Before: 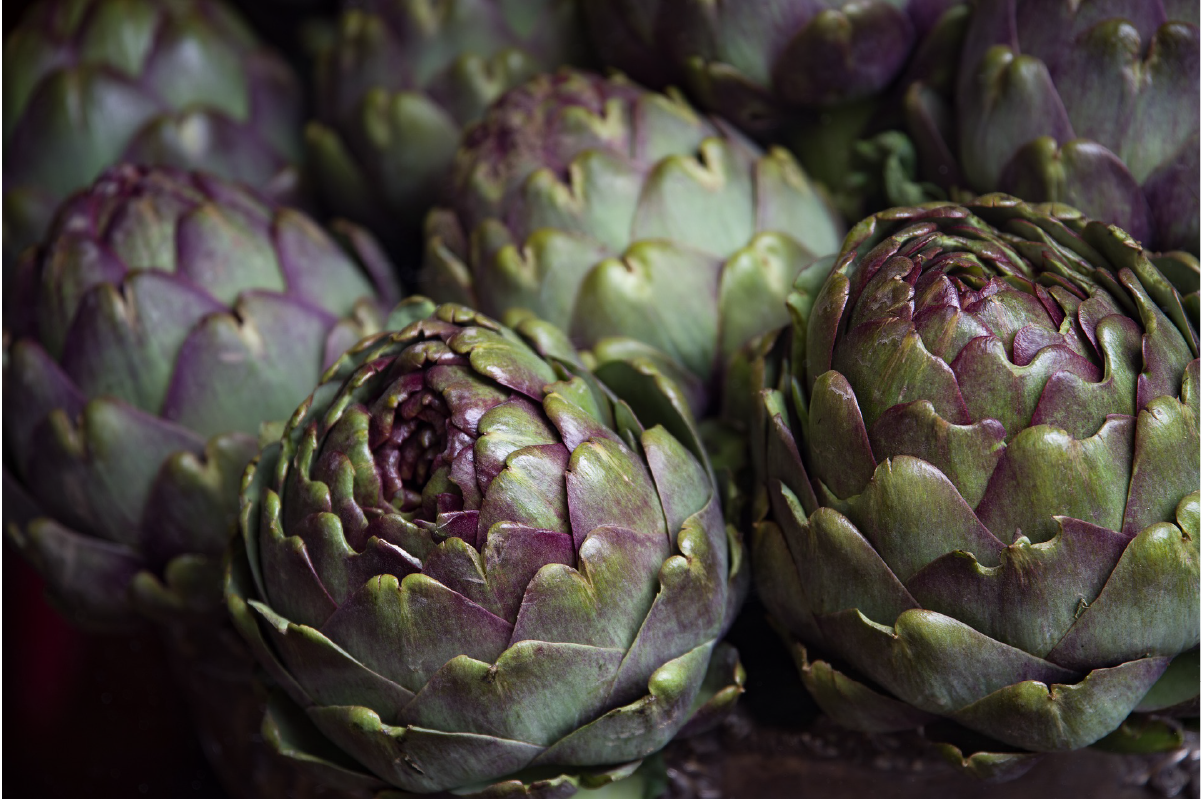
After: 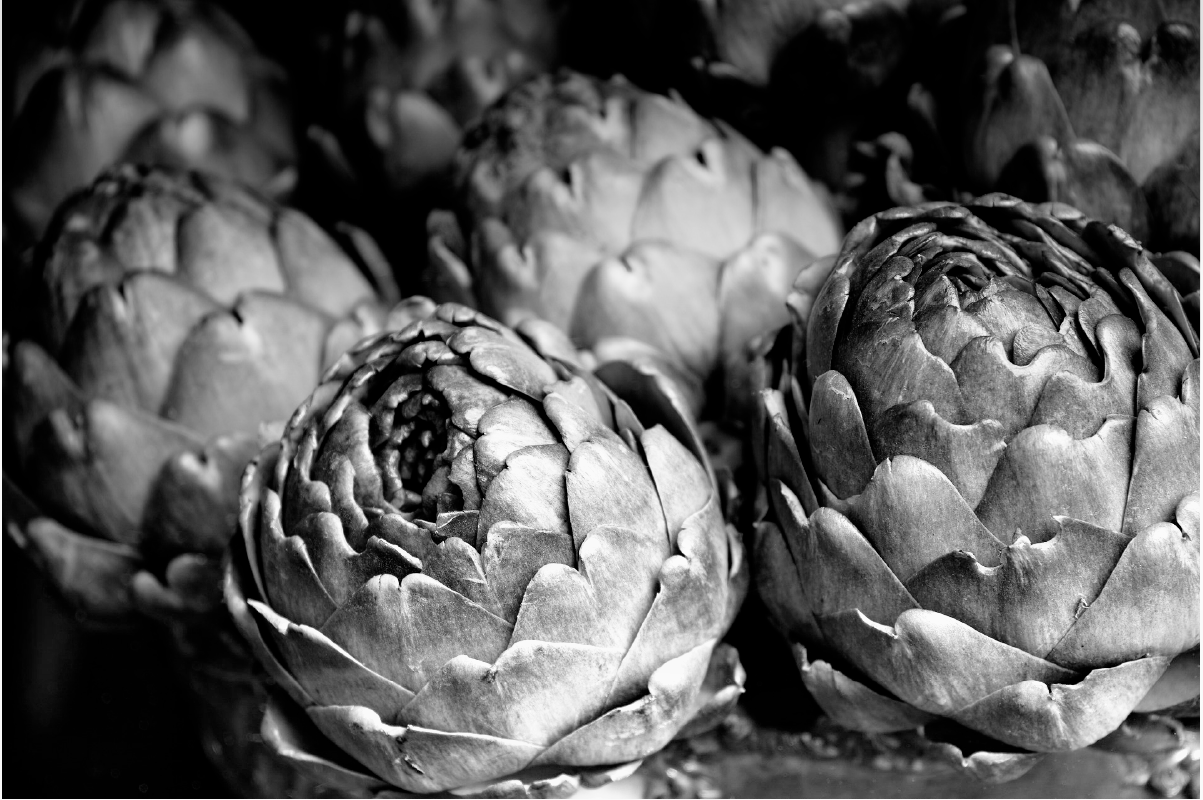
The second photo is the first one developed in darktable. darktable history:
monochrome: a 32, b 64, size 2.3
filmic rgb: black relative exposure -3.86 EV, white relative exposure 3.48 EV, hardness 2.63, contrast 1.103
graduated density: density -3.9 EV
